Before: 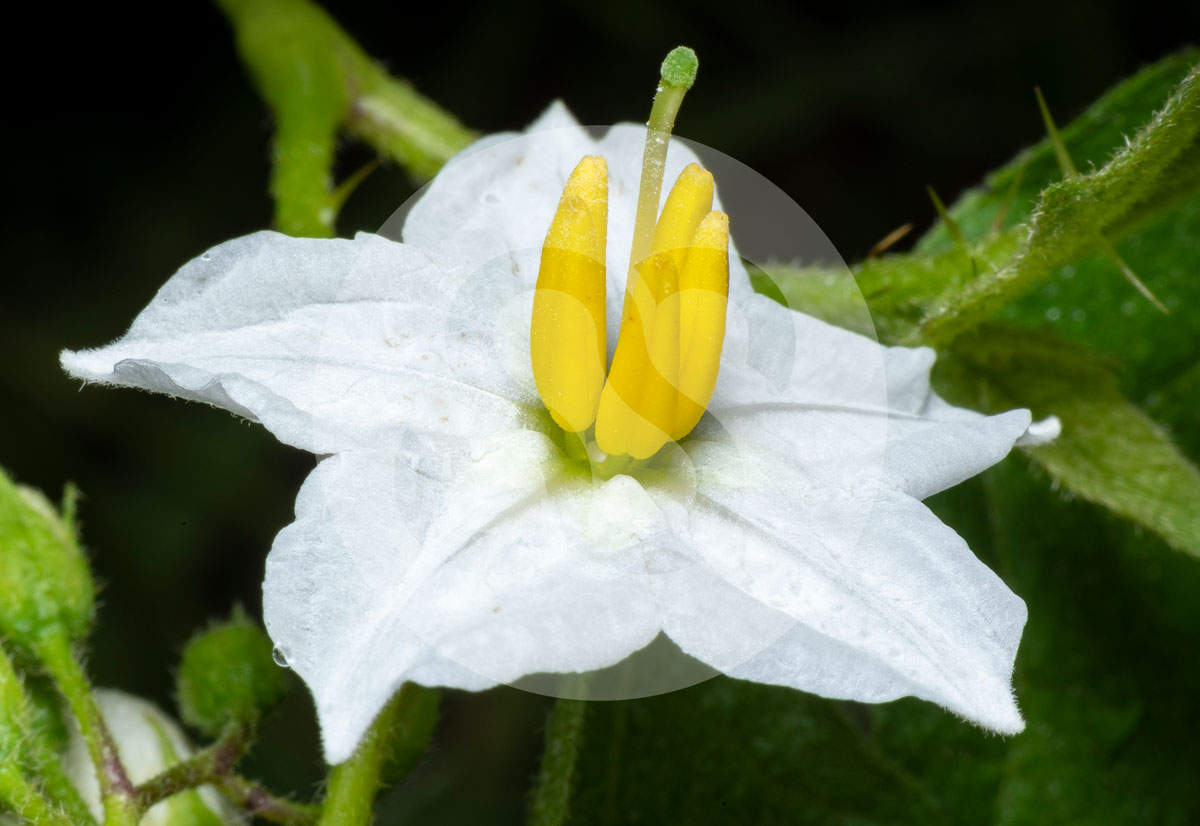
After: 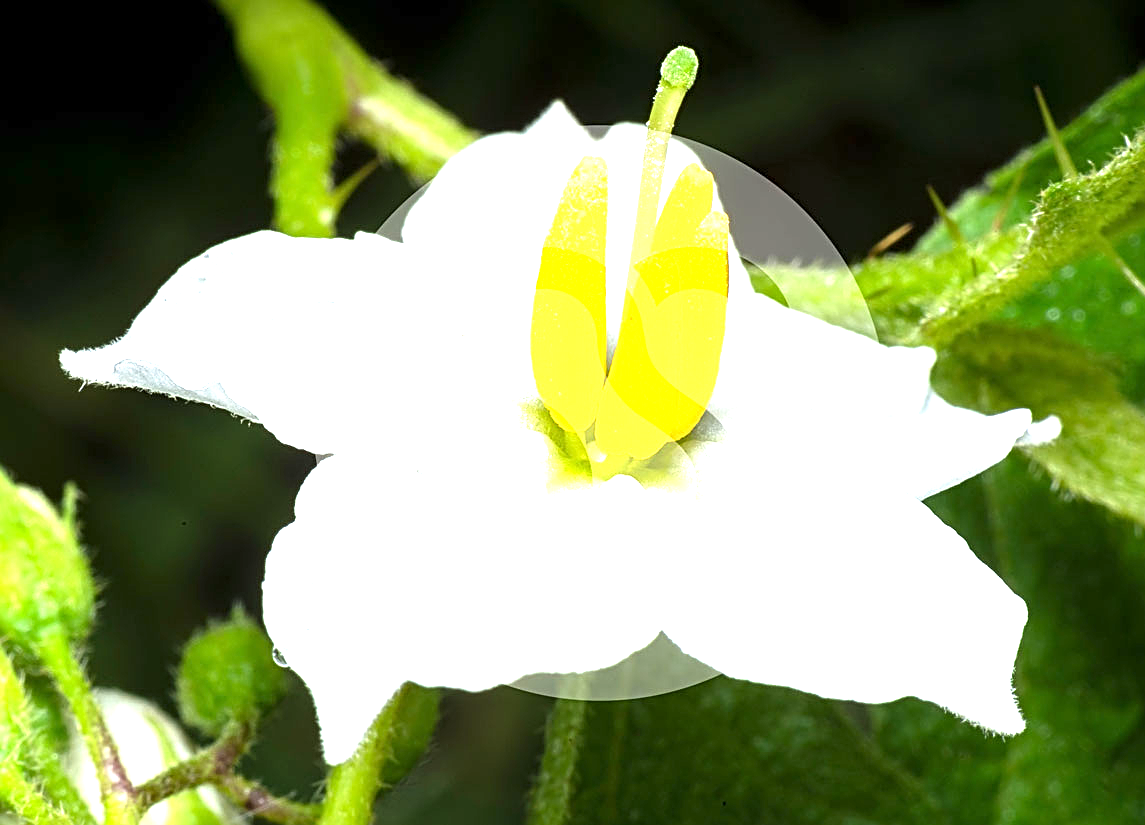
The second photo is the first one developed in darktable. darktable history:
crop: right 4.523%, bottom 0.028%
sharpen: radius 2.542, amount 0.645
exposure: exposure 1.517 EV, compensate exposure bias true, compensate highlight preservation false
